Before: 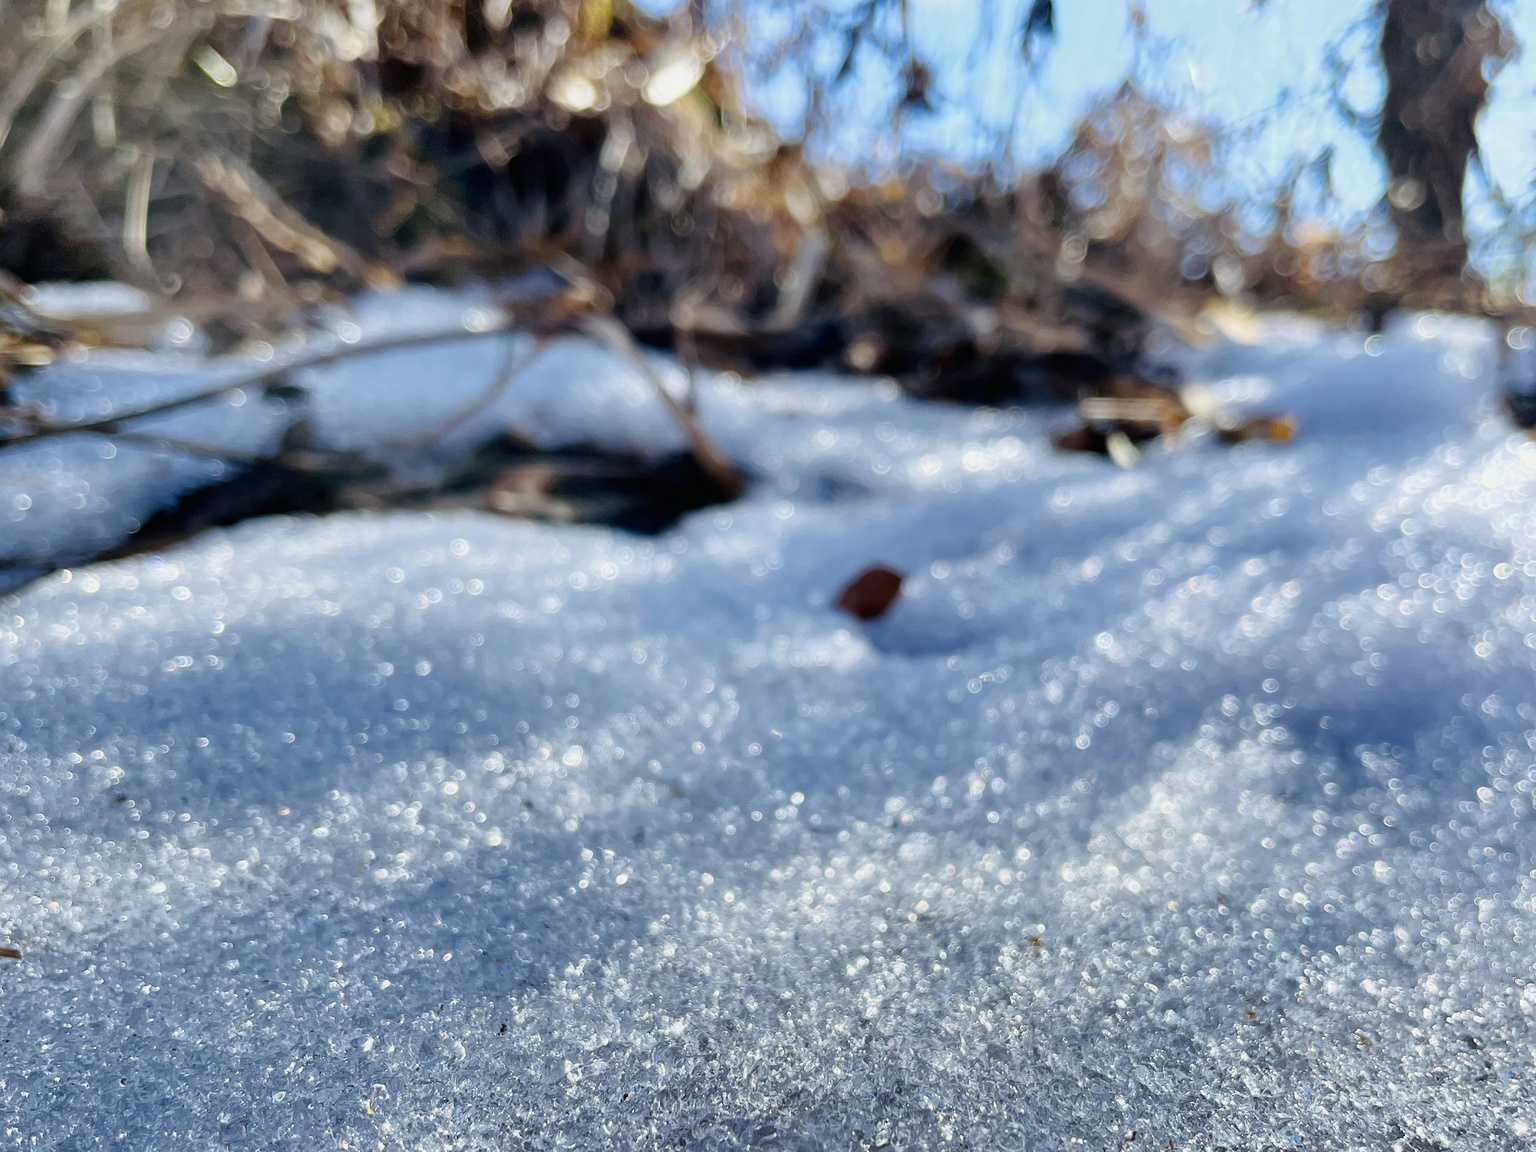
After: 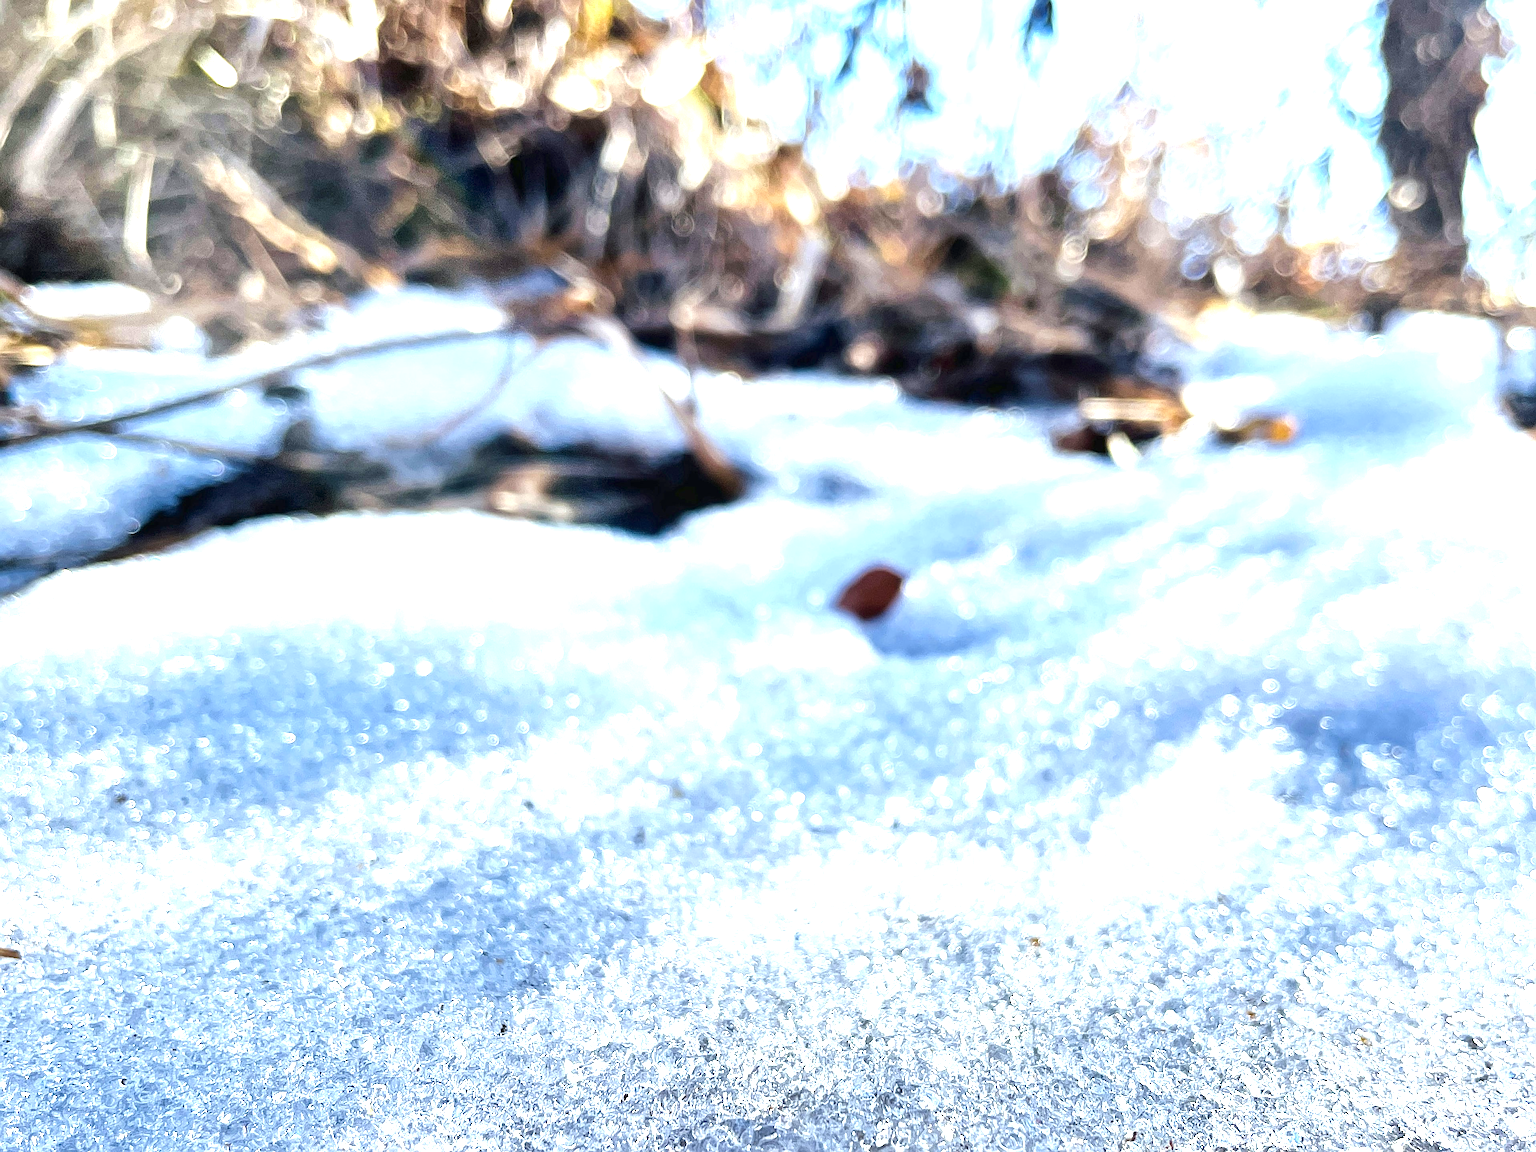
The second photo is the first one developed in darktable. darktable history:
sharpen: on, module defaults
exposure: black level correction 0, exposure 1.629 EV, compensate exposure bias true, compensate highlight preservation false
local contrast: mode bilateral grid, contrast 20, coarseness 50, detail 119%, midtone range 0.2
